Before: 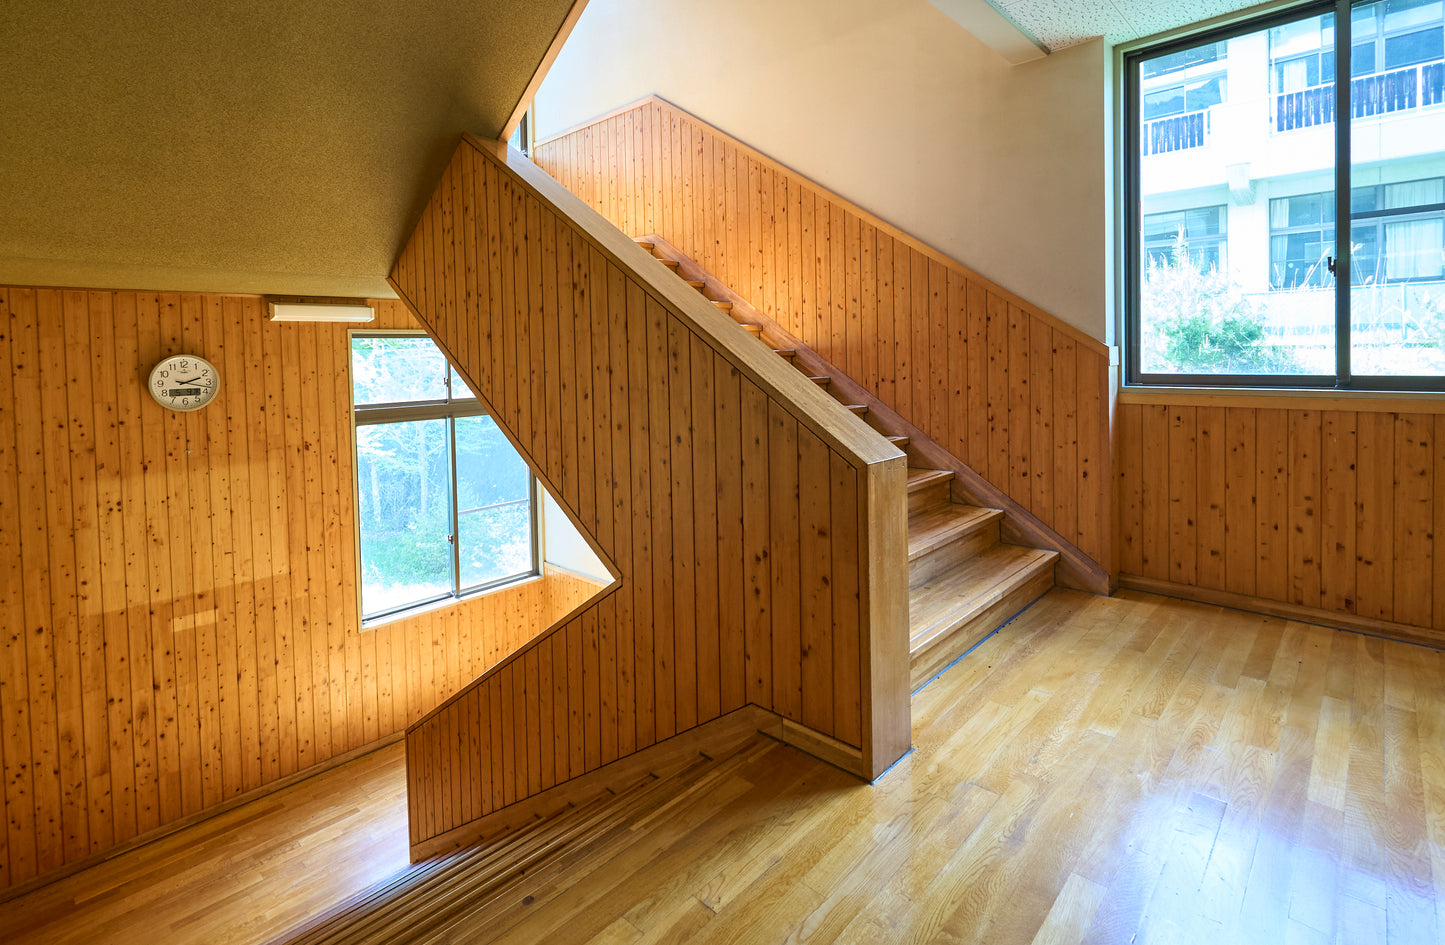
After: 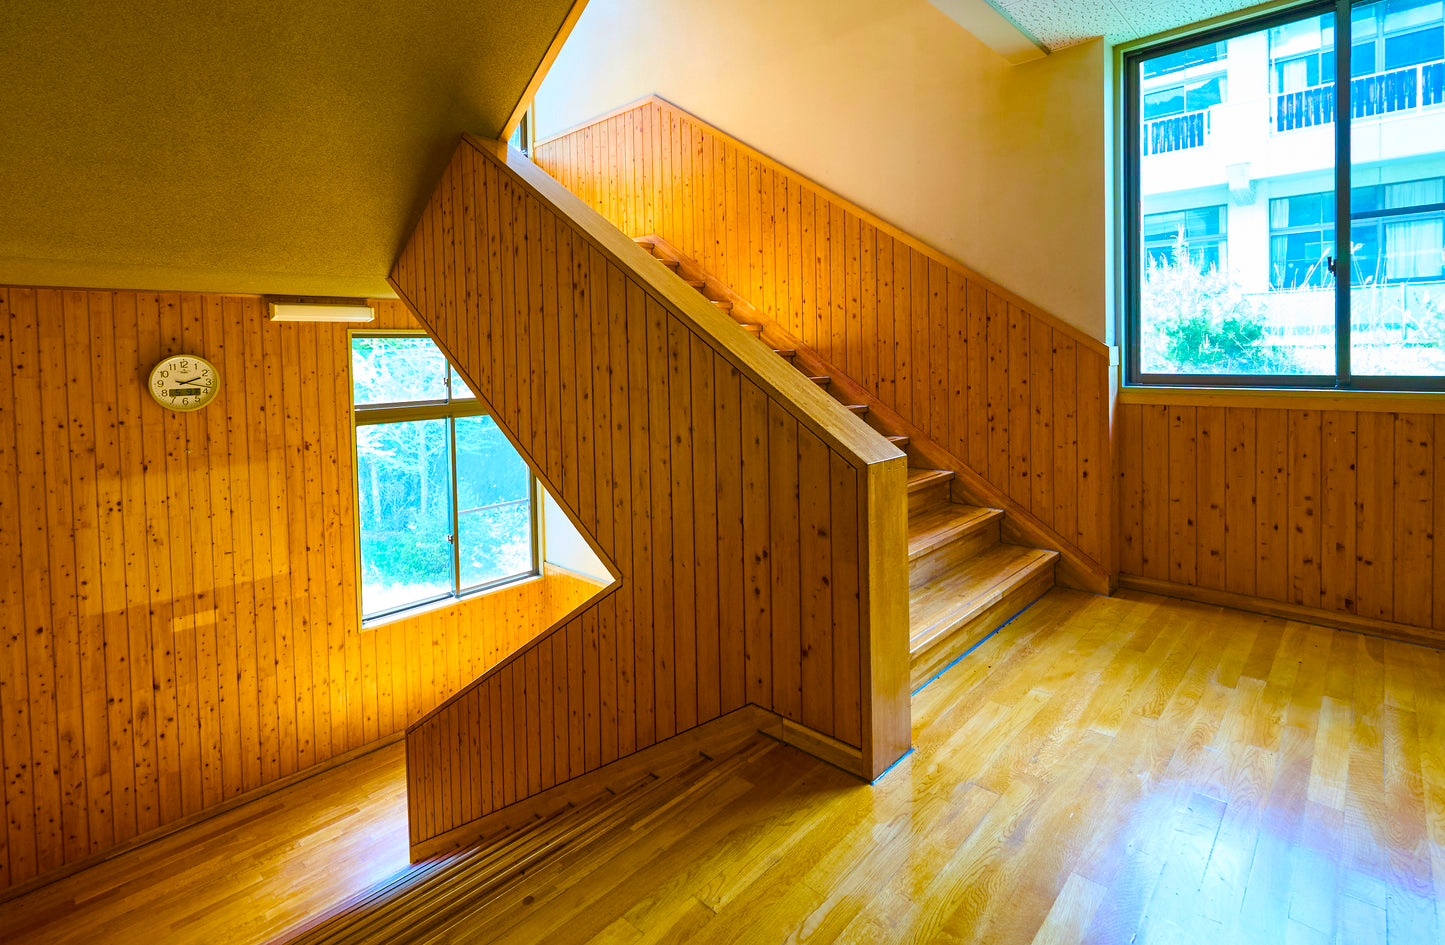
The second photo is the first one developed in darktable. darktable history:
color balance rgb: perceptual saturation grading › global saturation 38.914%, perceptual saturation grading › highlights -24.734%, perceptual saturation grading › mid-tones 35.335%, perceptual saturation grading › shadows 35.048%, global vibrance 50.58%
